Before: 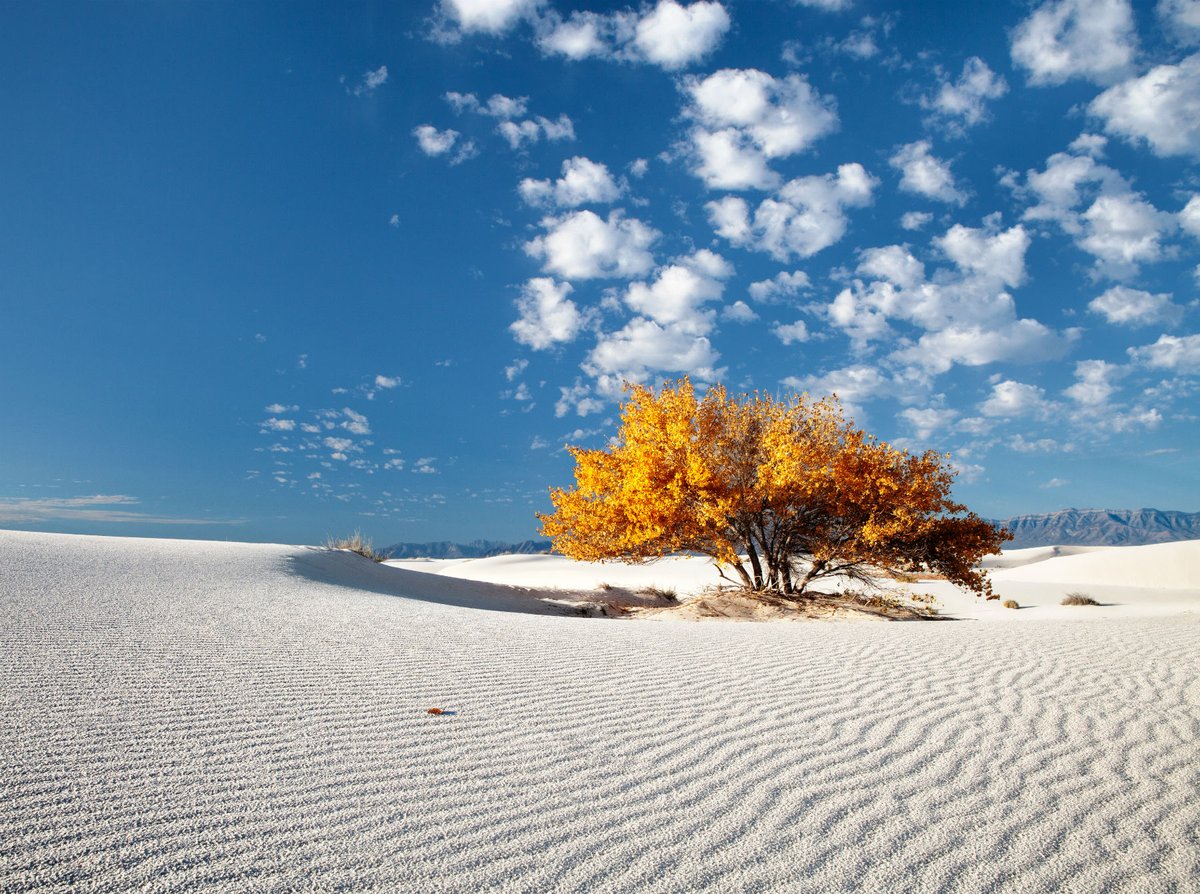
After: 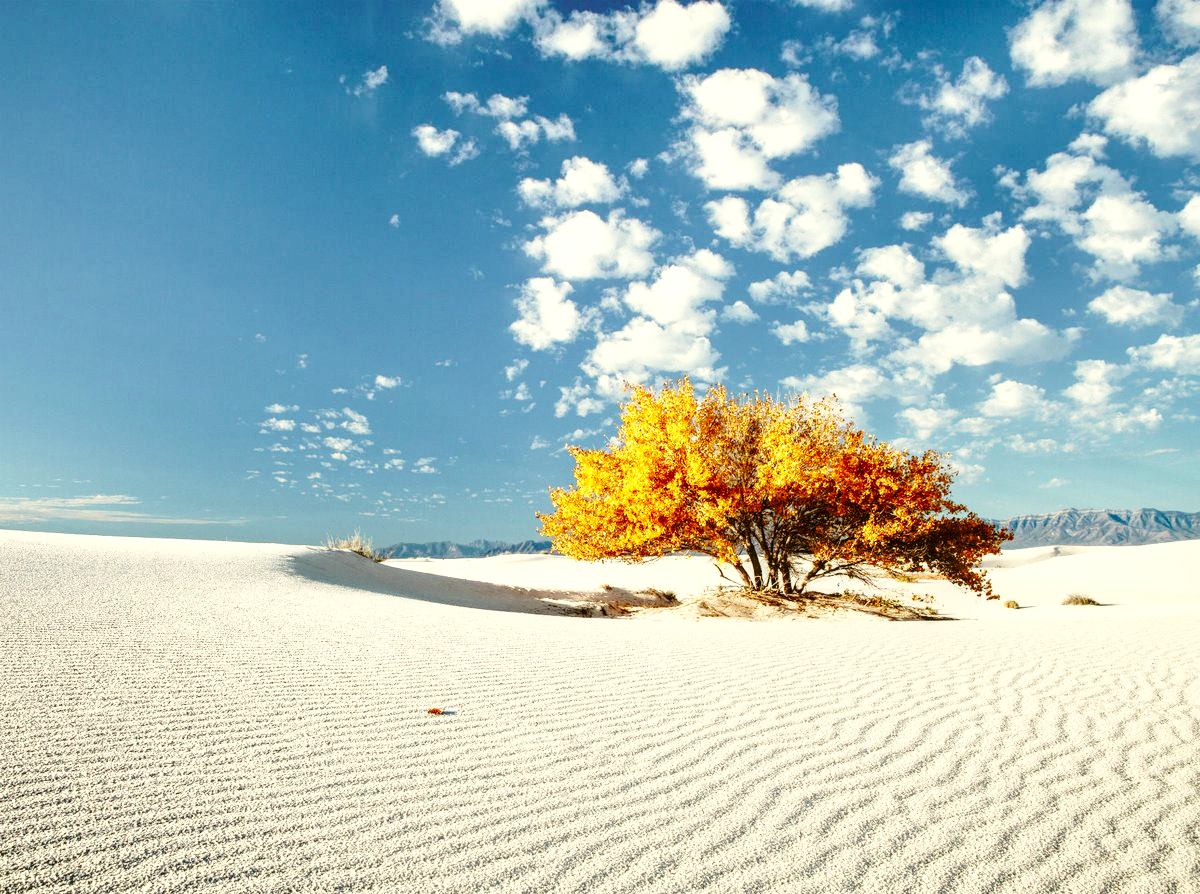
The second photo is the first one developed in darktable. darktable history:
base curve: curves: ch0 [(0, 0) (0.032, 0.037) (0.105, 0.228) (0.435, 0.76) (0.856, 0.983) (1, 1)], preserve colors none
local contrast: detail 130%
color correction: highlights a* -1.31, highlights b* 10.15, shadows a* 0.9, shadows b* 19.98
